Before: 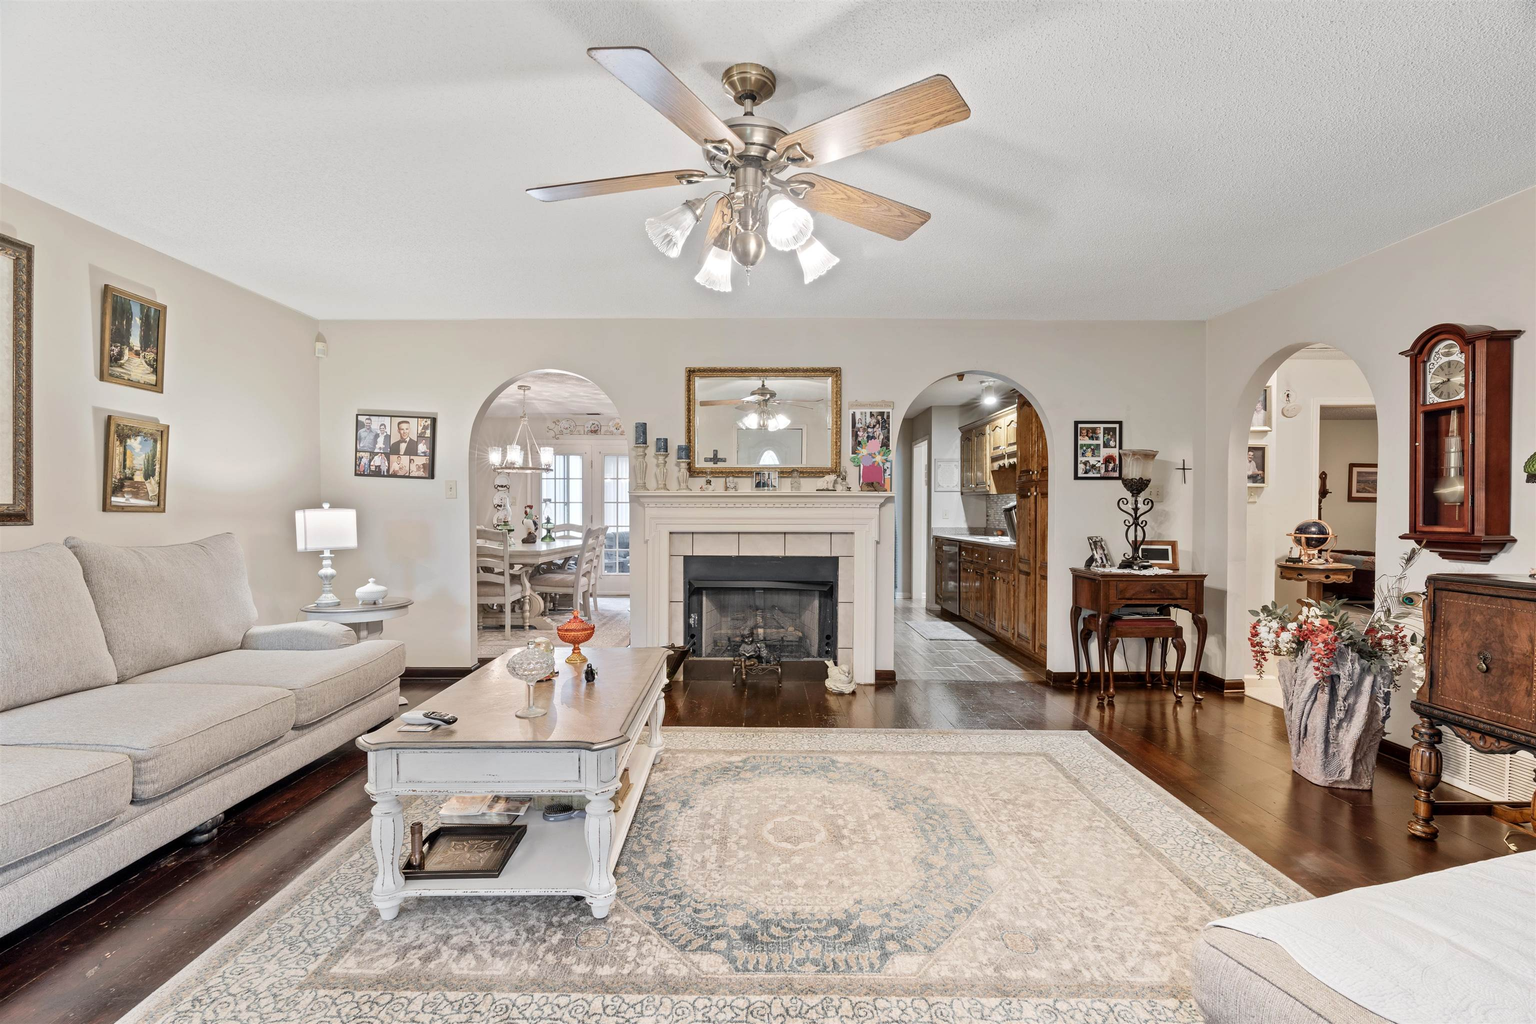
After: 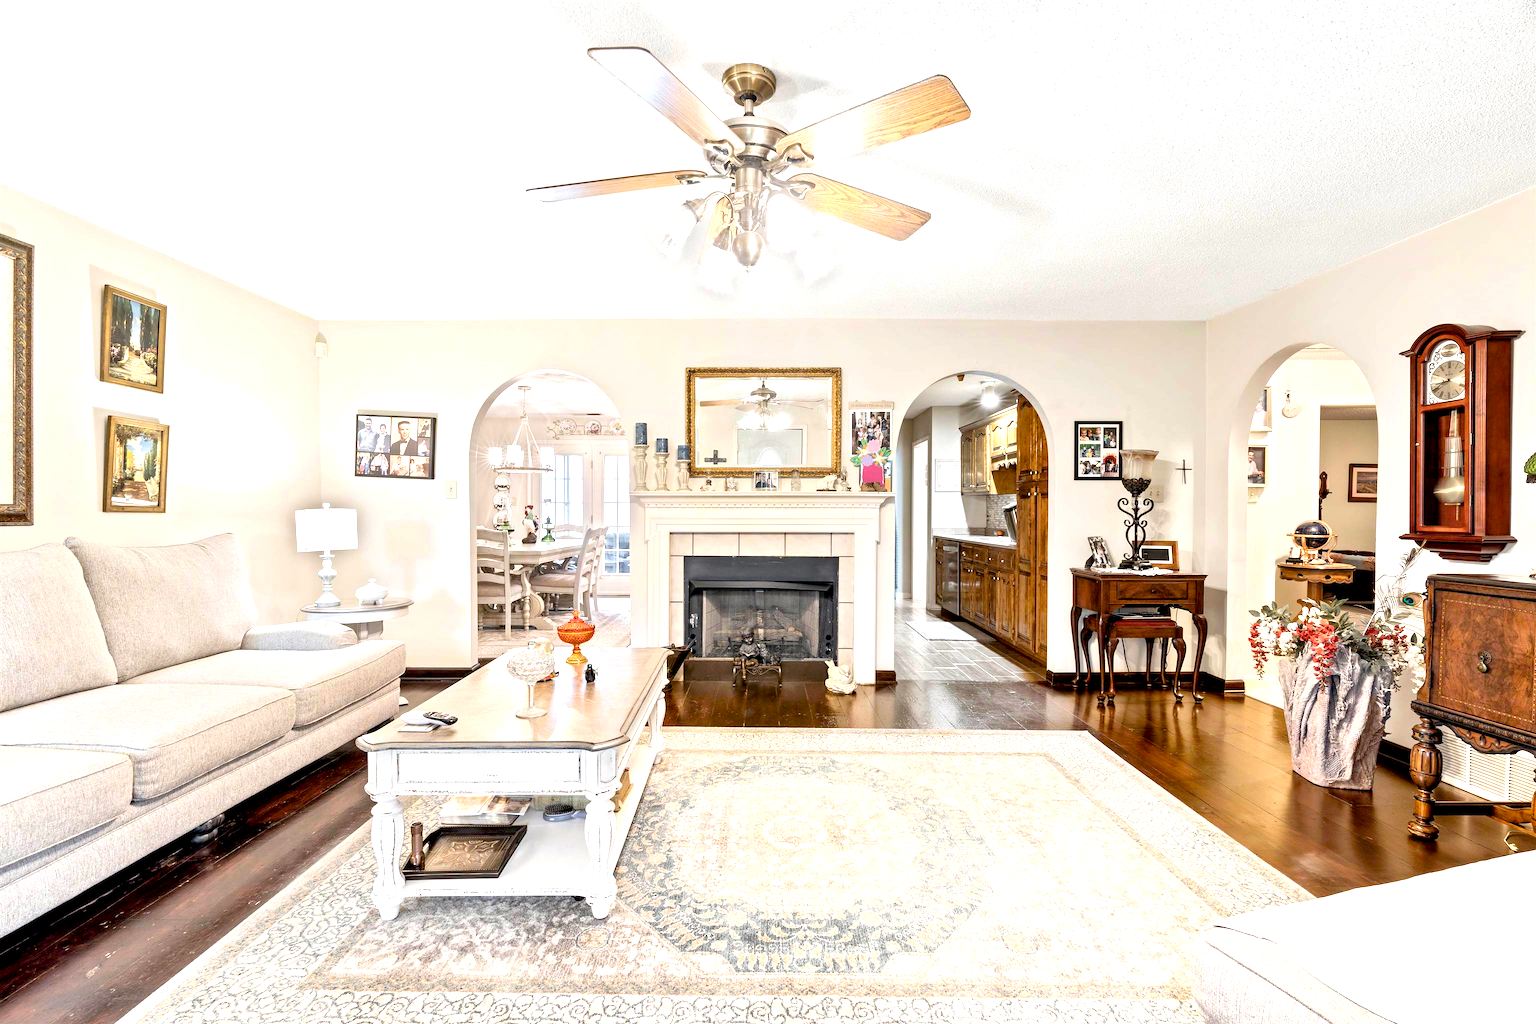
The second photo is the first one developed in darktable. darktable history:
exposure: black level correction 0.008, exposure 0.979 EV, compensate highlight preservation false
color balance rgb: perceptual saturation grading › global saturation 20%, global vibrance 20%
